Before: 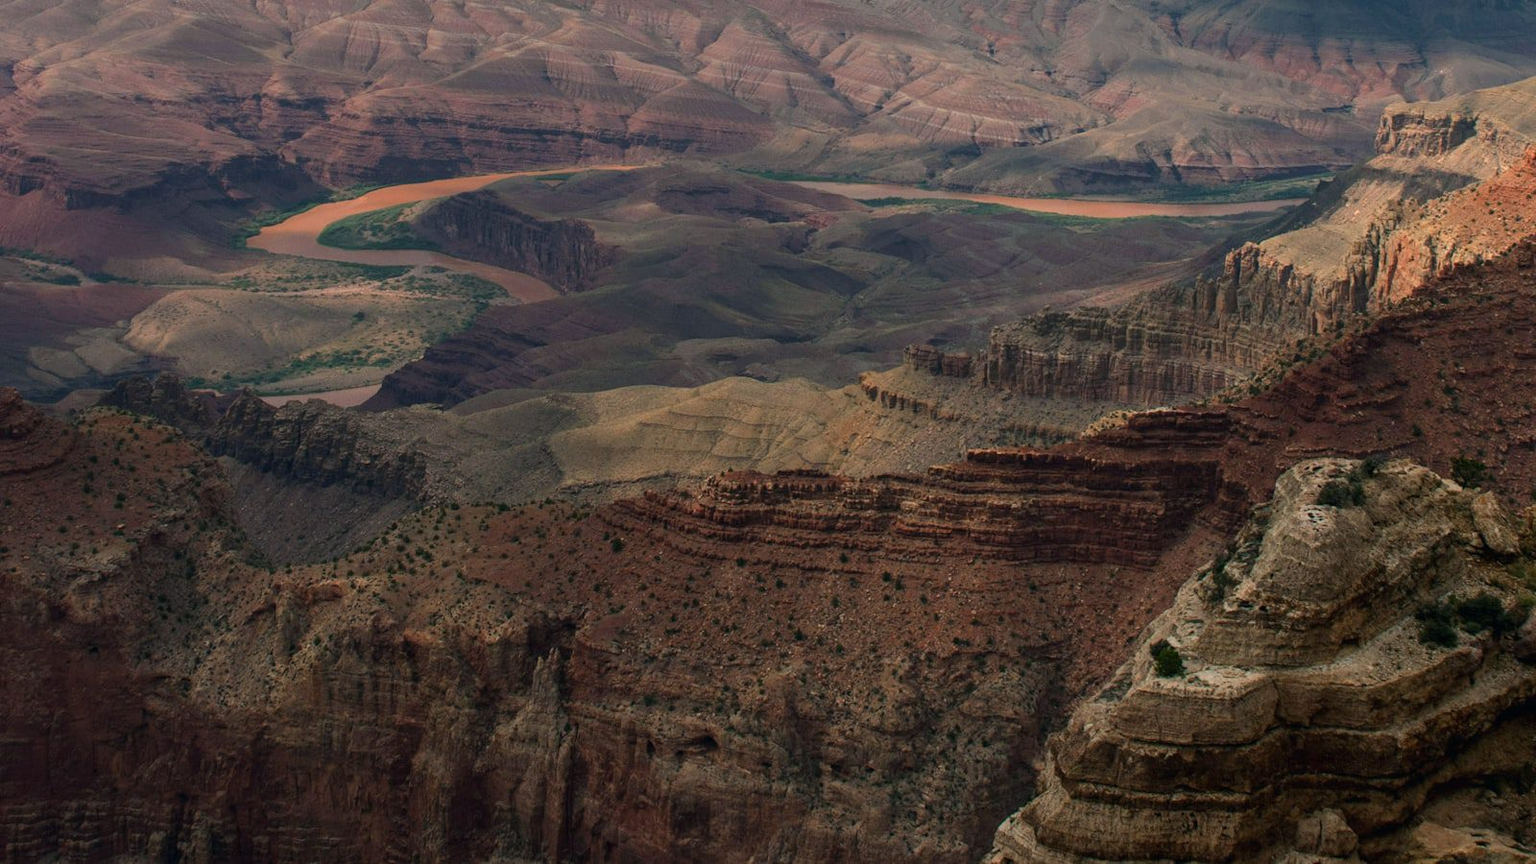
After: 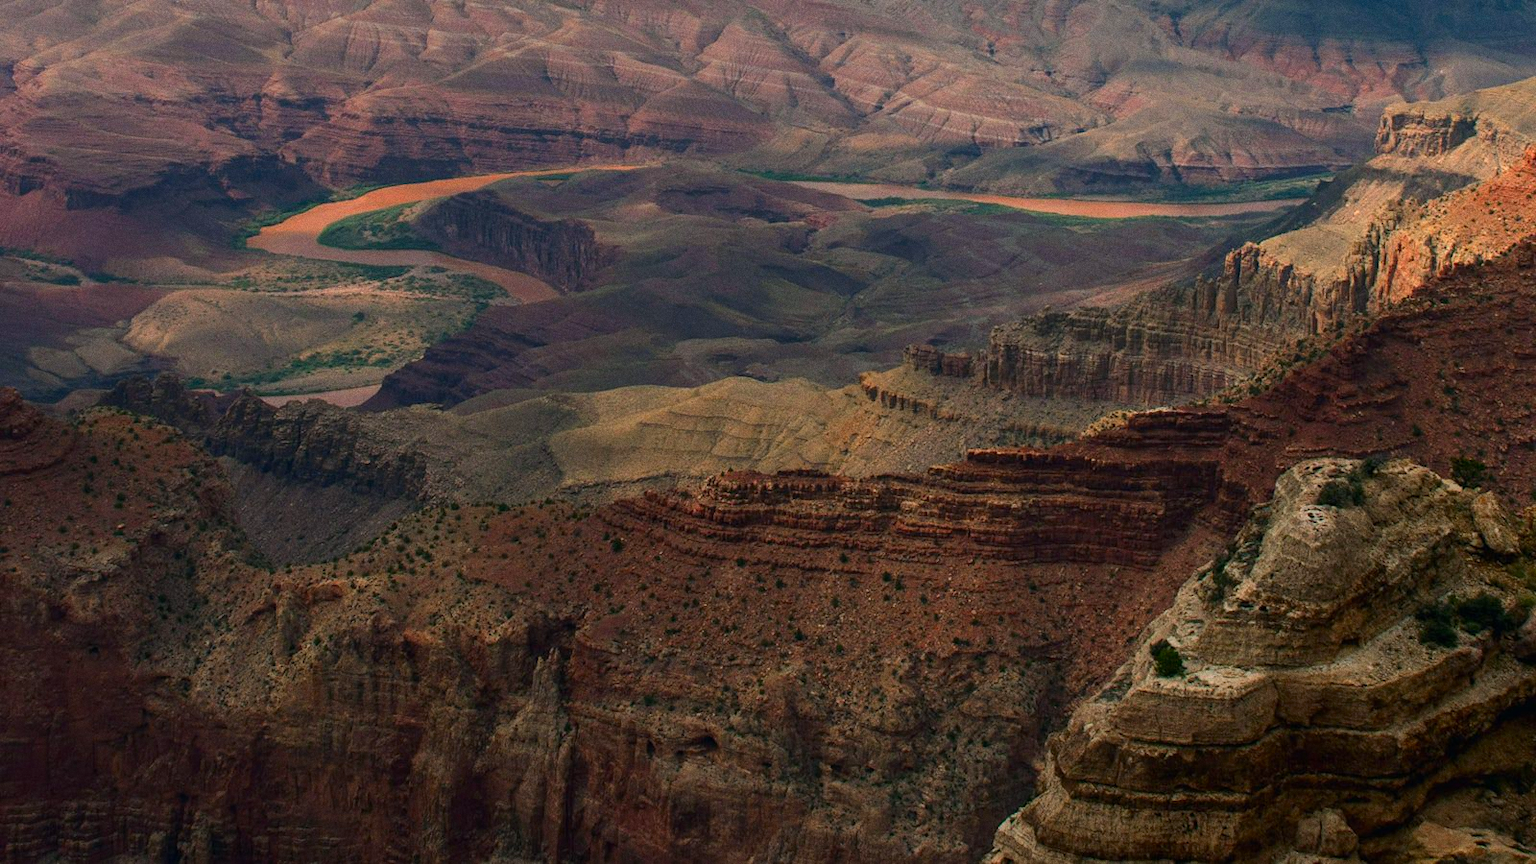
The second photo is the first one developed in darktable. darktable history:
contrast brightness saturation: contrast 0.09, saturation 0.28
grain: coarseness 0.09 ISO
